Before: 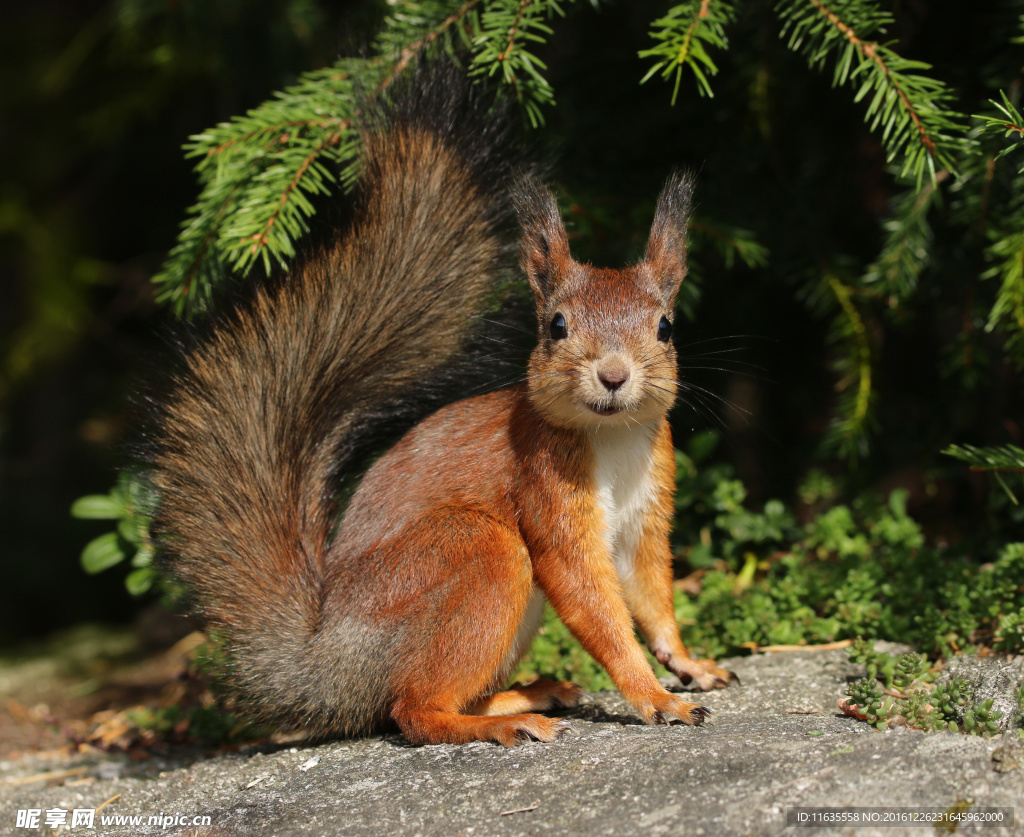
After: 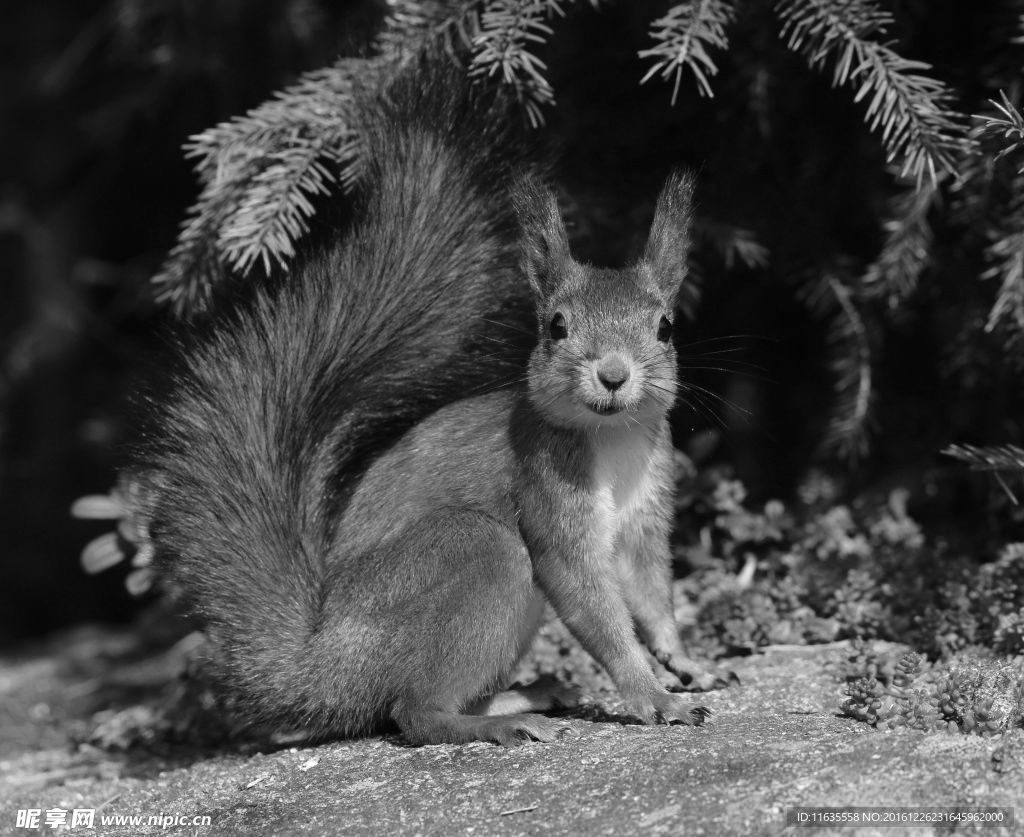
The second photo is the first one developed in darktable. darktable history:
color zones: curves: ch0 [(0.002, 0.593) (0.143, 0.417) (0.285, 0.541) (0.455, 0.289) (0.608, 0.327) (0.727, 0.283) (0.869, 0.571) (1, 0.603)]; ch1 [(0, 0) (0.143, 0) (0.286, 0) (0.429, 0) (0.571, 0) (0.714, 0) (0.857, 0)]
white balance: red 1, blue 1
